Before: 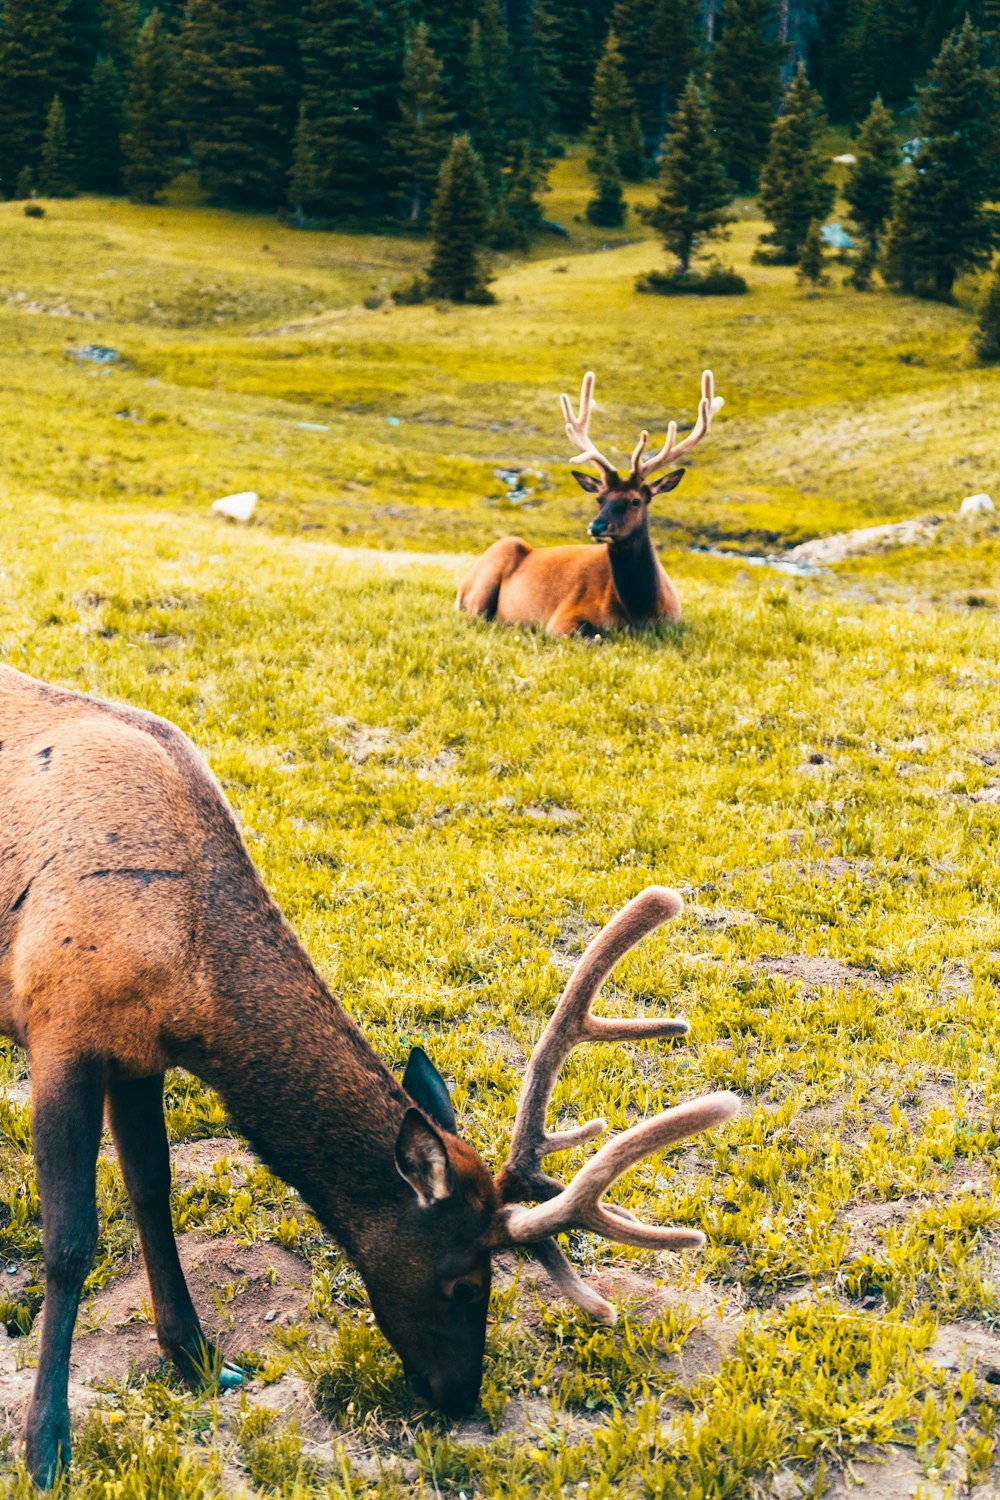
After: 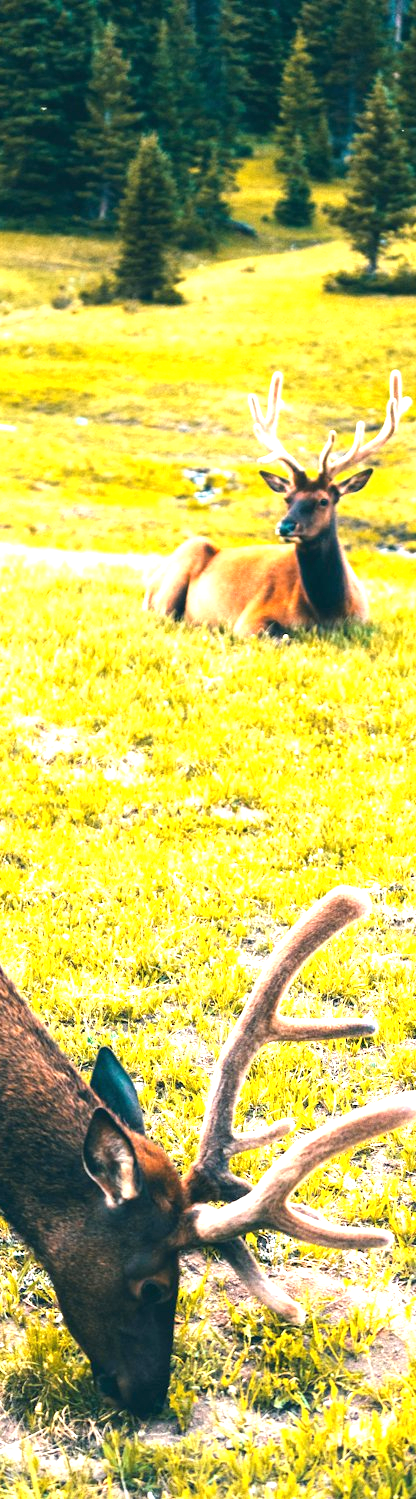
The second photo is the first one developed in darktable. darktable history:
crop: left 31.229%, right 27.105%
exposure: black level correction 0, exposure 1.2 EV, compensate highlight preservation false
